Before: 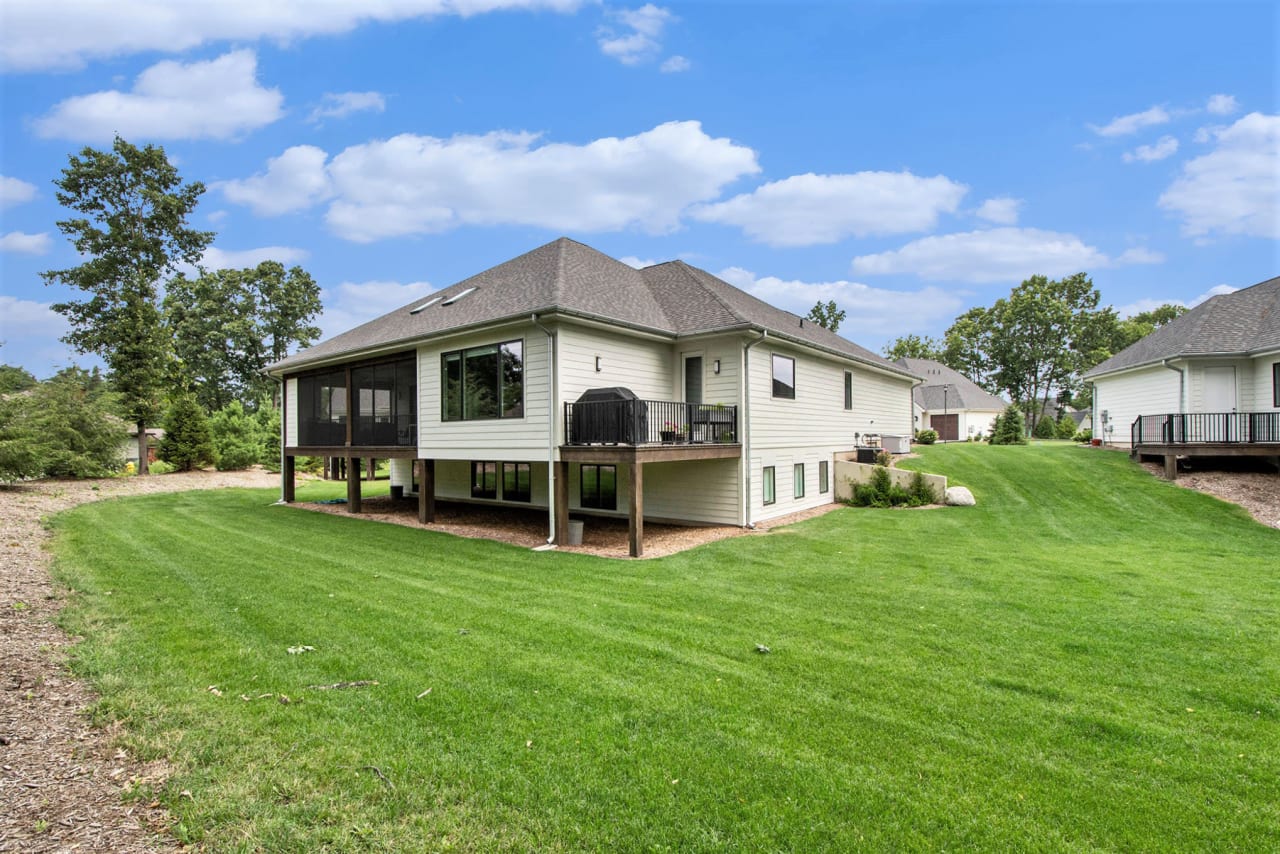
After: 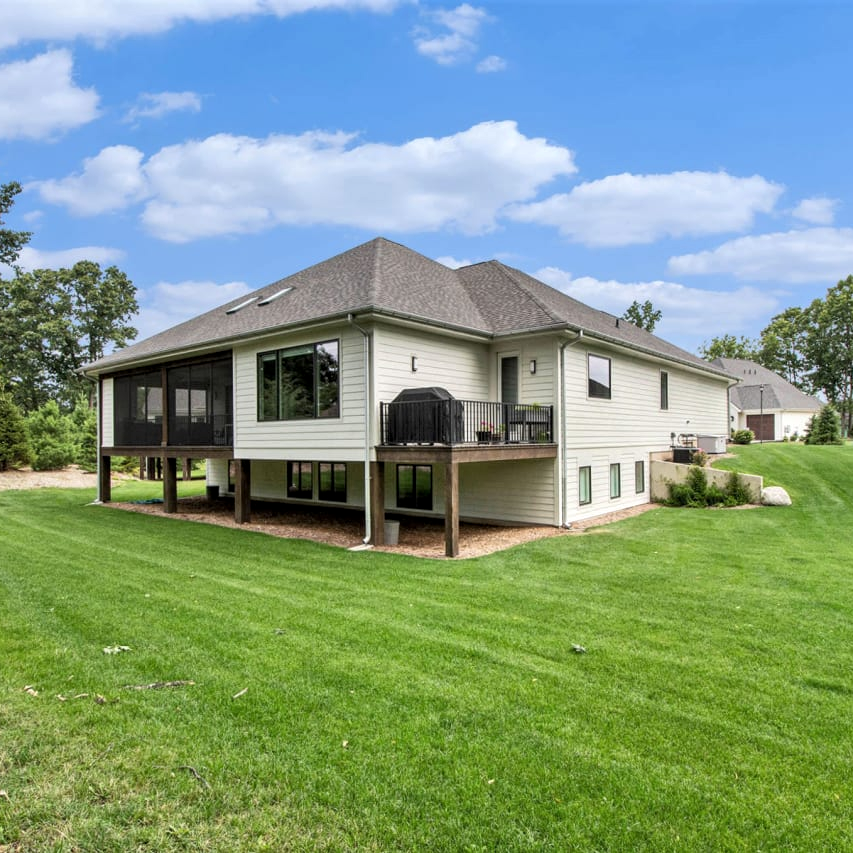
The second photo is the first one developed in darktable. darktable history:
crop and rotate: left 14.436%, right 18.898%
local contrast: highlights 100%, shadows 100%, detail 120%, midtone range 0.2
